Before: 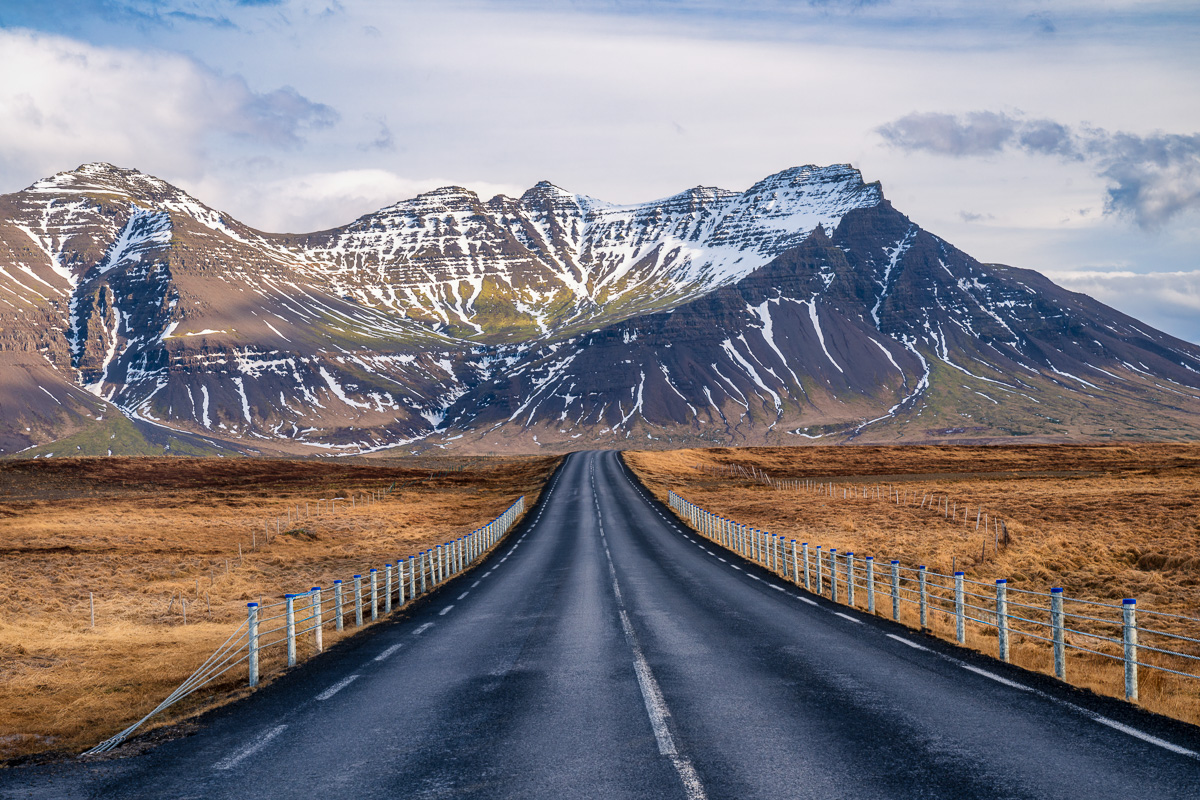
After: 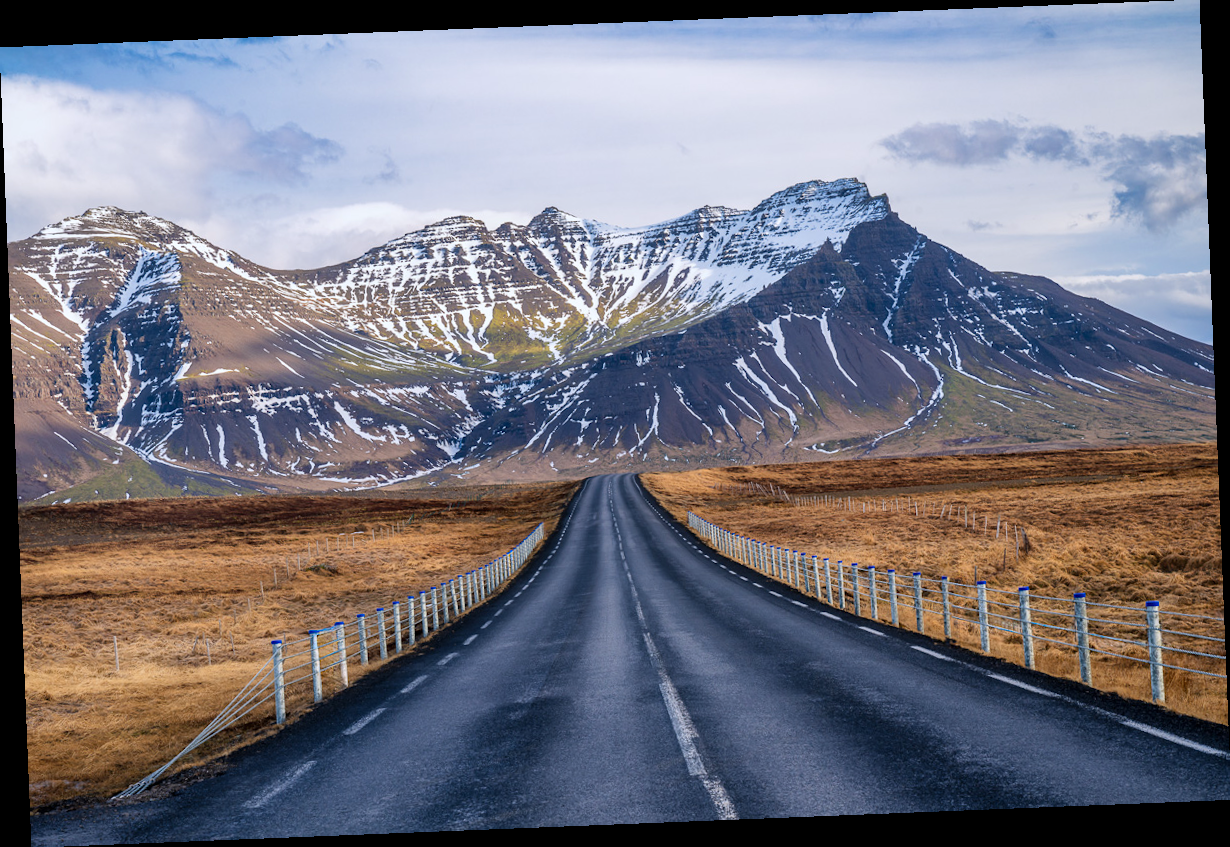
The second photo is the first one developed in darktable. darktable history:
white balance: red 0.974, blue 1.044
rotate and perspective: rotation -2.29°, automatic cropping off
